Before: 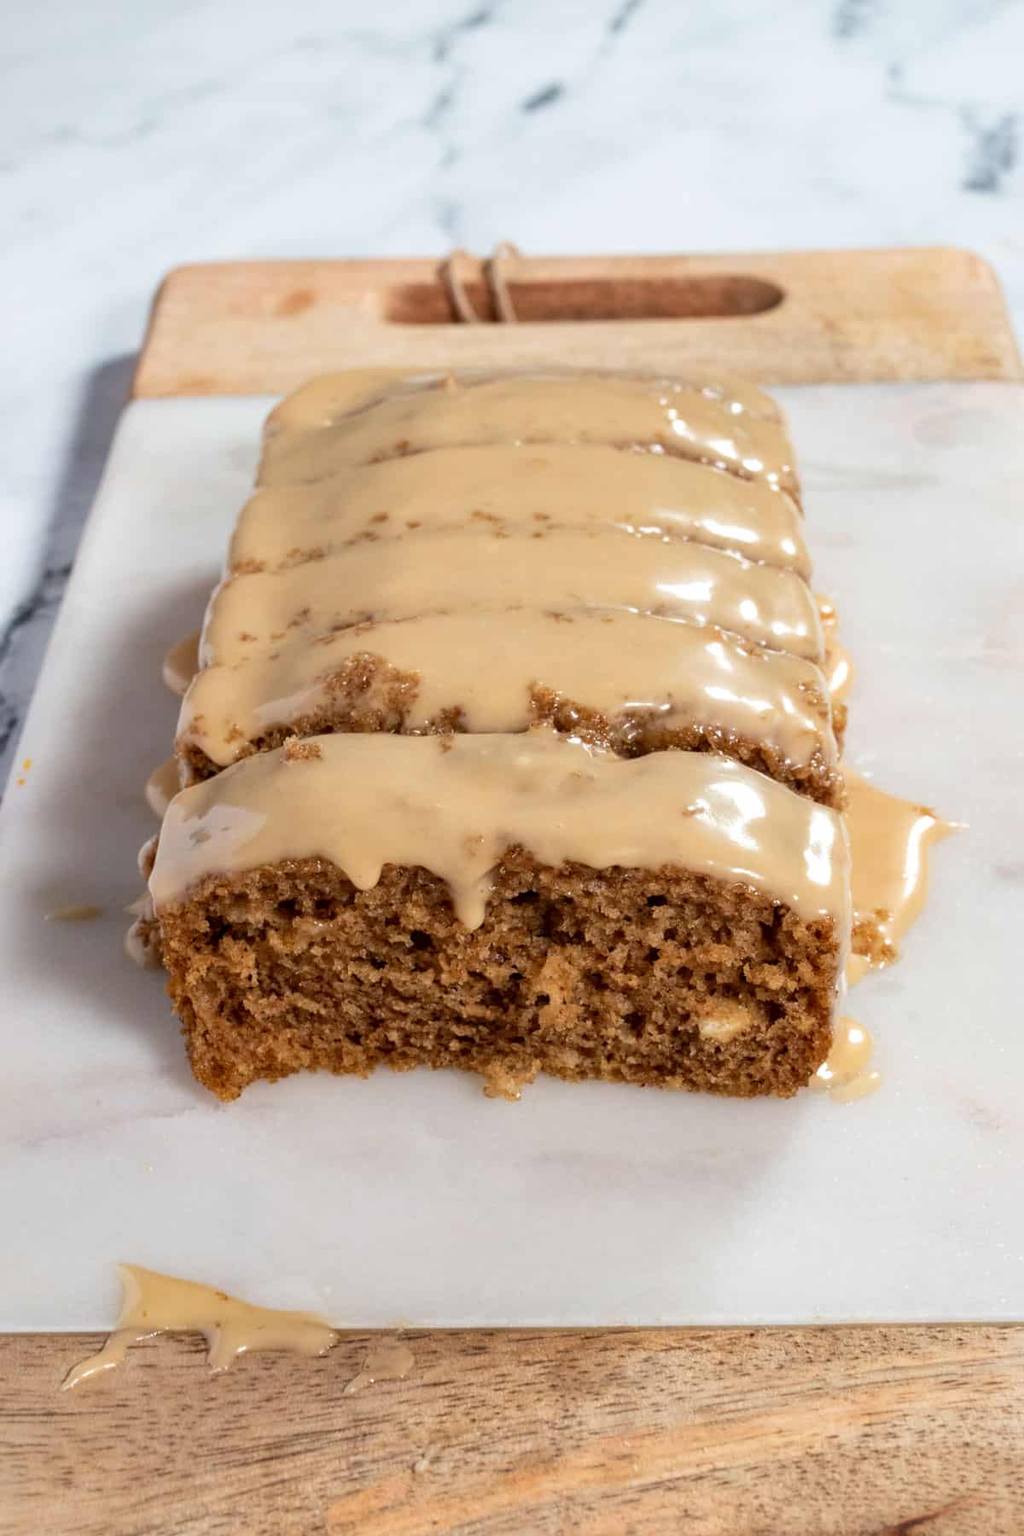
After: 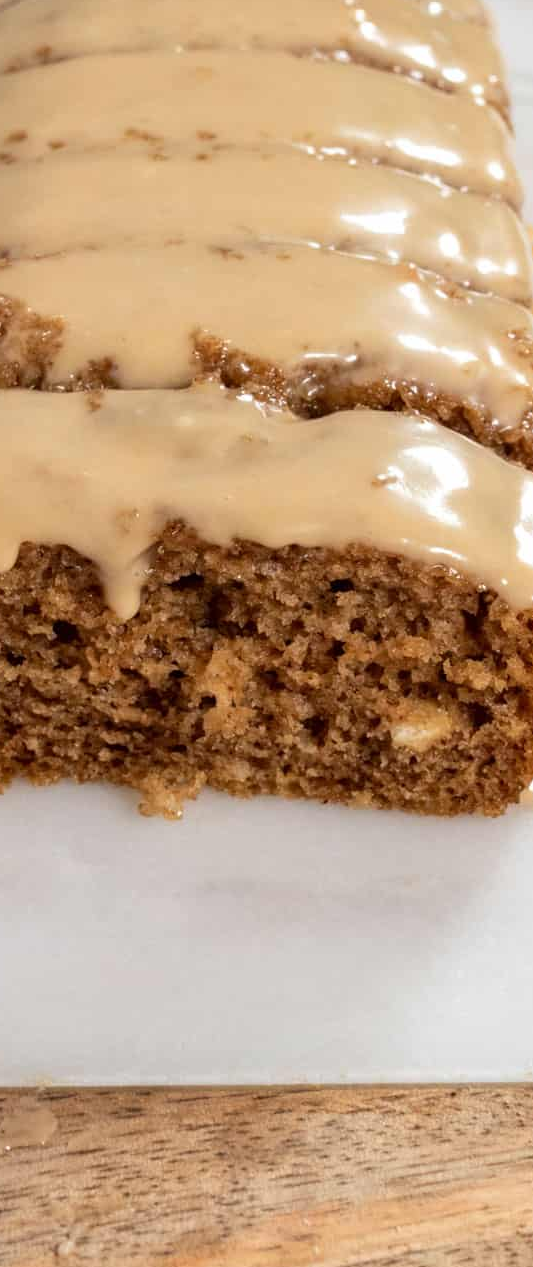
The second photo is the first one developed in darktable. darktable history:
crop: left 35.699%, top 26.122%, right 19.861%, bottom 3.398%
